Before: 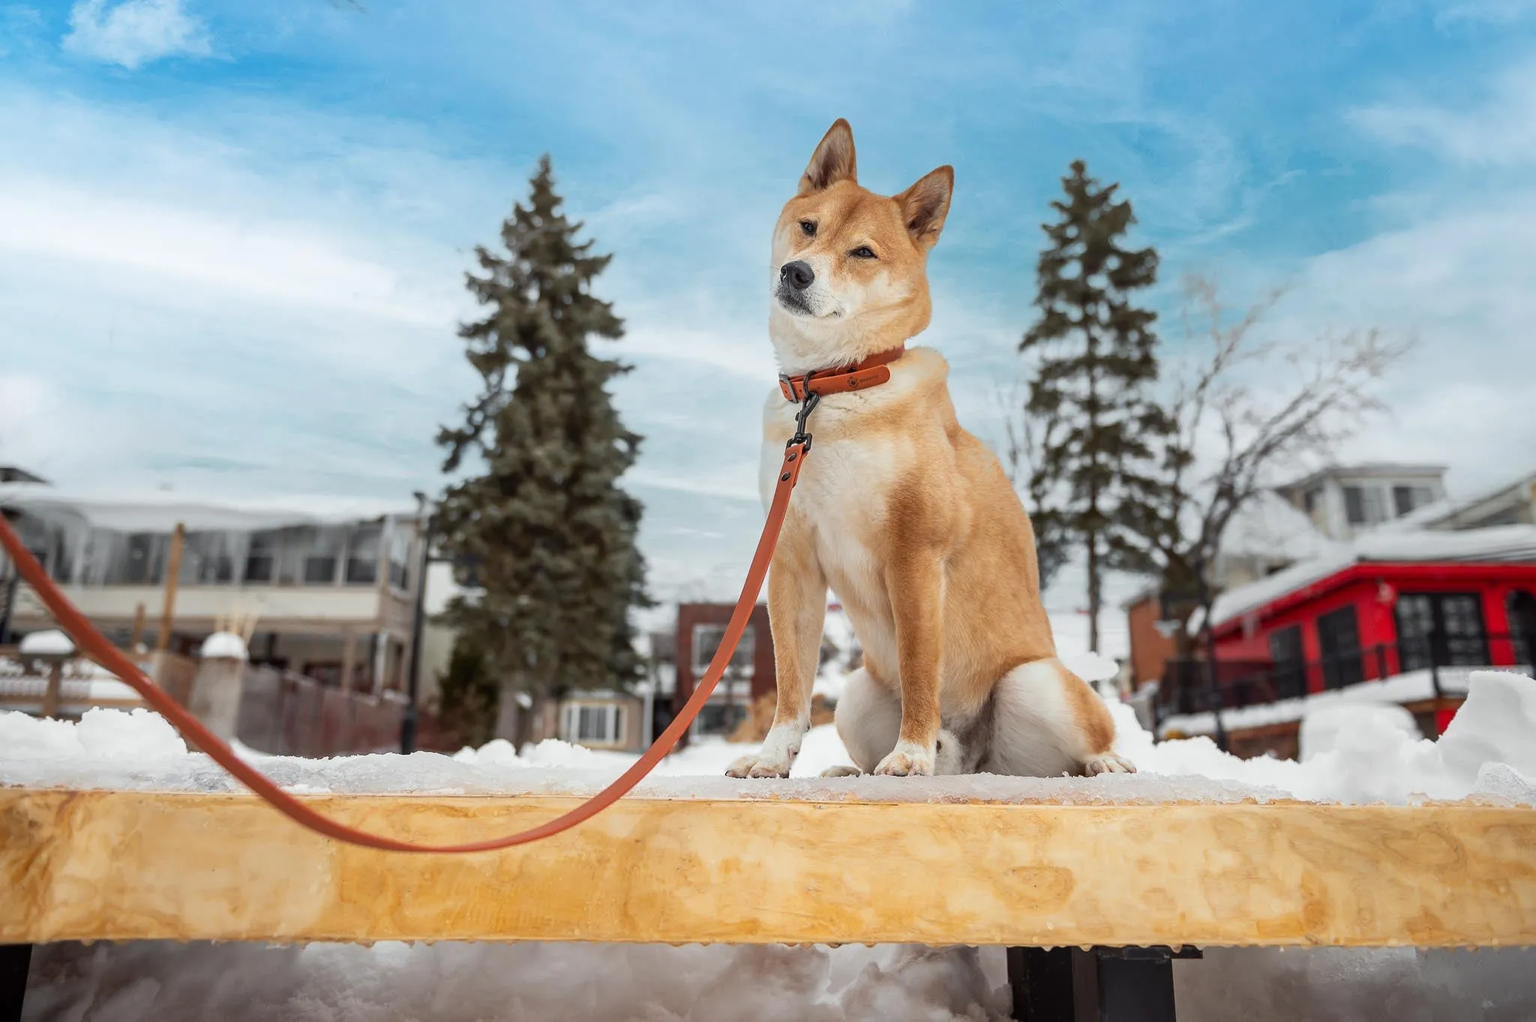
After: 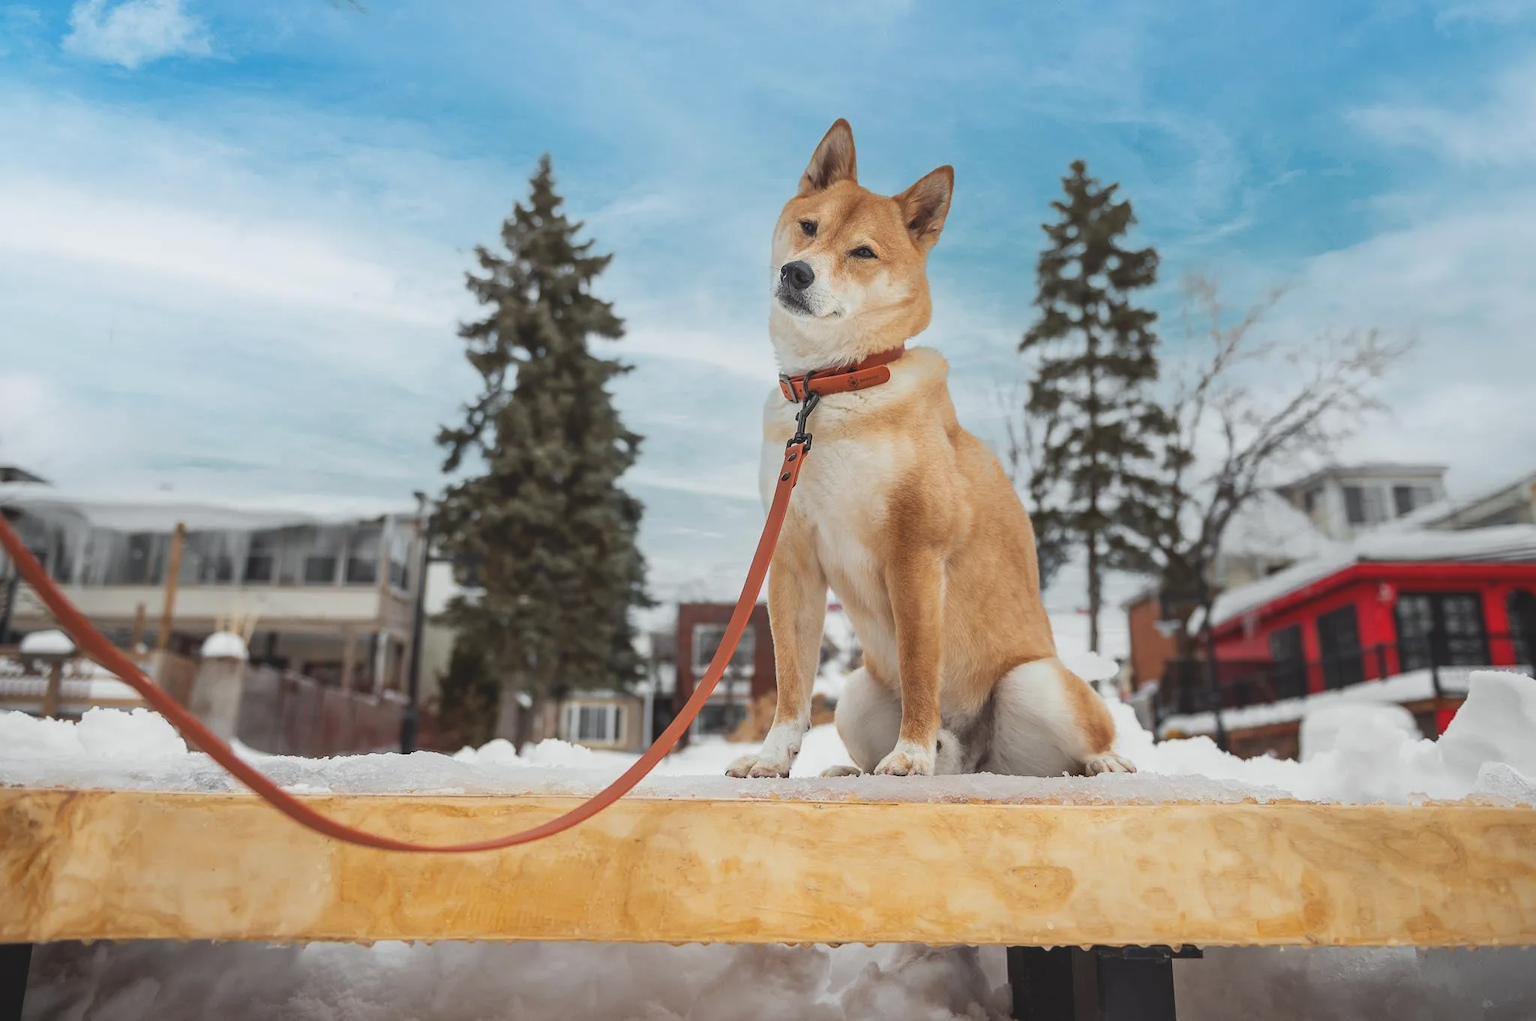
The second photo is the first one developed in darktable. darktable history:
exposure: black level correction -0.014, exposure -0.19 EV, compensate exposure bias true, compensate highlight preservation false
